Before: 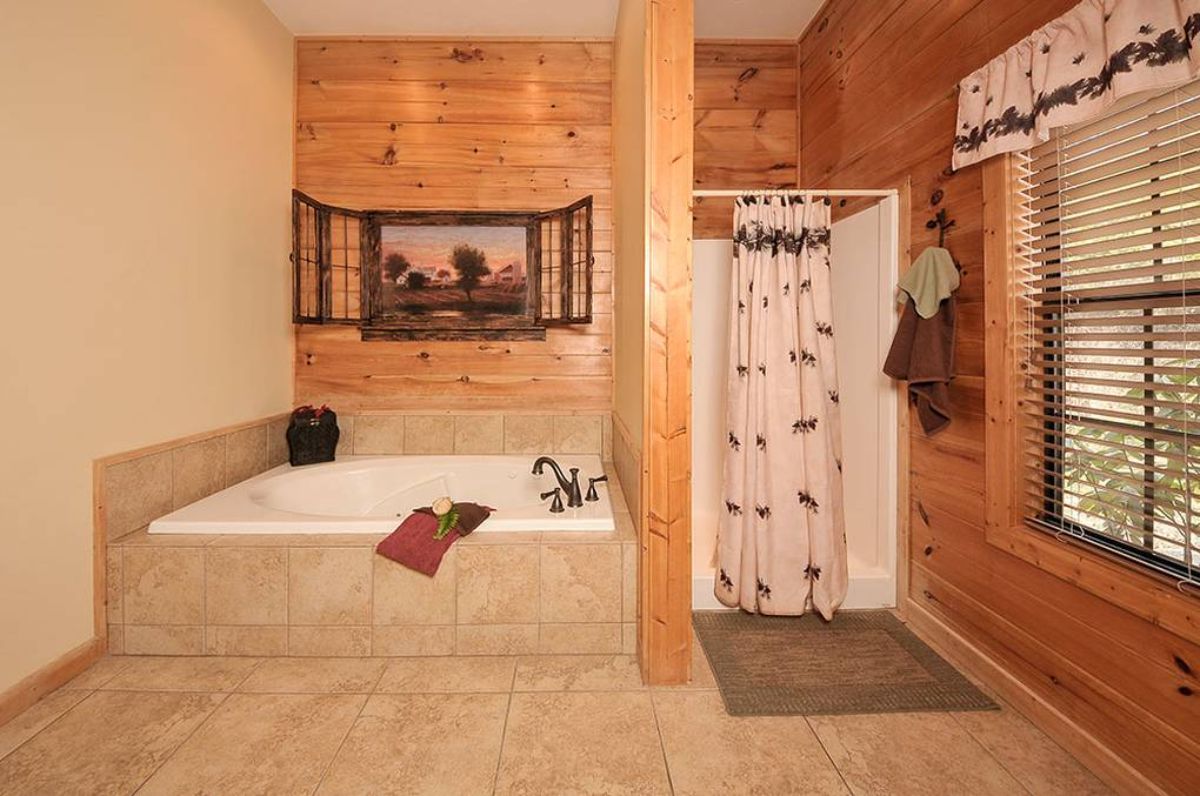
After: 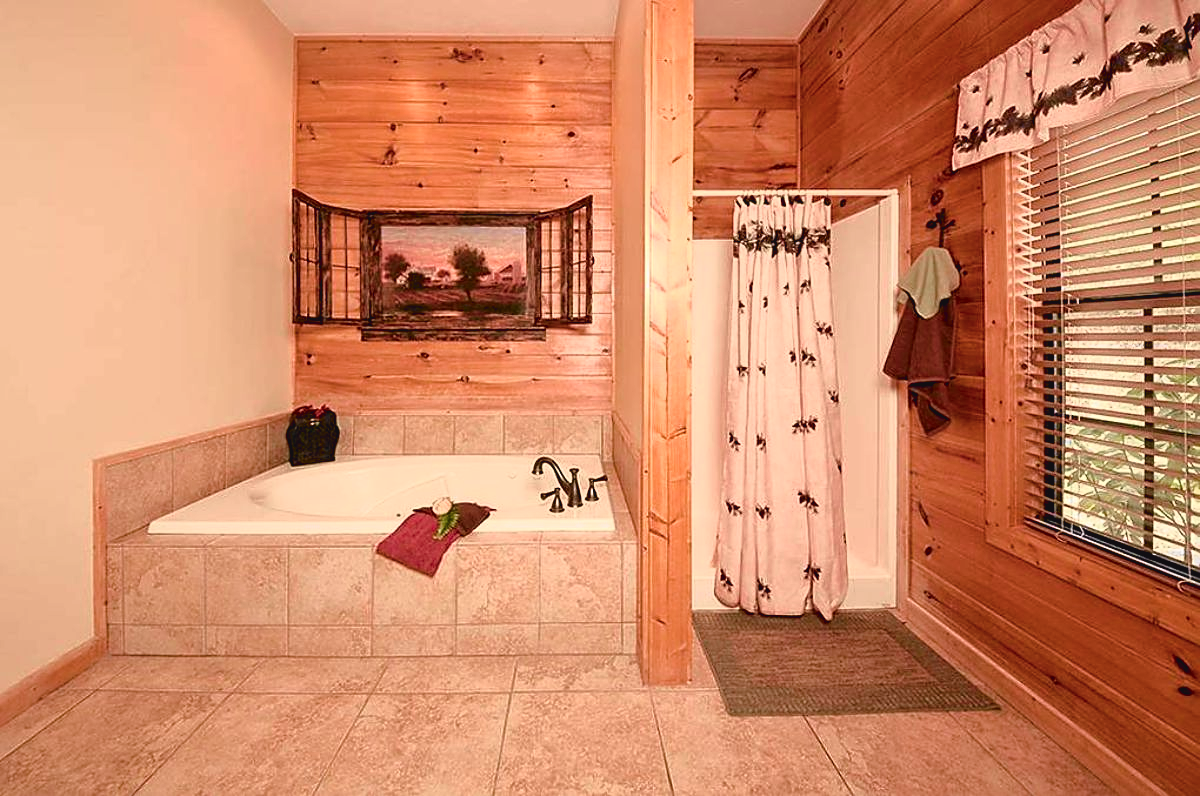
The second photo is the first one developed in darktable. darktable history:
exposure: black level correction 0.006, compensate highlight preservation false
sharpen: on, module defaults
base curve: curves: ch0 [(0, 0) (0.303, 0.277) (1, 1)], preserve colors none
tone curve: curves: ch0 [(0, 0) (0.105, 0.08) (0.195, 0.18) (0.283, 0.288) (0.384, 0.419) (0.485, 0.531) (0.638, 0.69) (0.795, 0.879) (1, 0.977)]; ch1 [(0, 0) (0.161, 0.092) (0.35, 0.33) (0.379, 0.401) (0.456, 0.469) (0.498, 0.503) (0.531, 0.537) (0.596, 0.621) (0.635, 0.655) (1, 1)]; ch2 [(0, 0) (0.371, 0.362) (0.437, 0.437) (0.483, 0.484) (0.53, 0.515) (0.56, 0.58) (0.622, 0.606) (1, 1)], color space Lab, independent channels, preserve colors none
color balance rgb: global offset › luminance 0.771%, linear chroma grading › shadows 16.444%, perceptual saturation grading › global saturation 0.345%, perceptual saturation grading › highlights -15.694%, perceptual saturation grading › shadows 24.164%, global vibrance 34.876%
